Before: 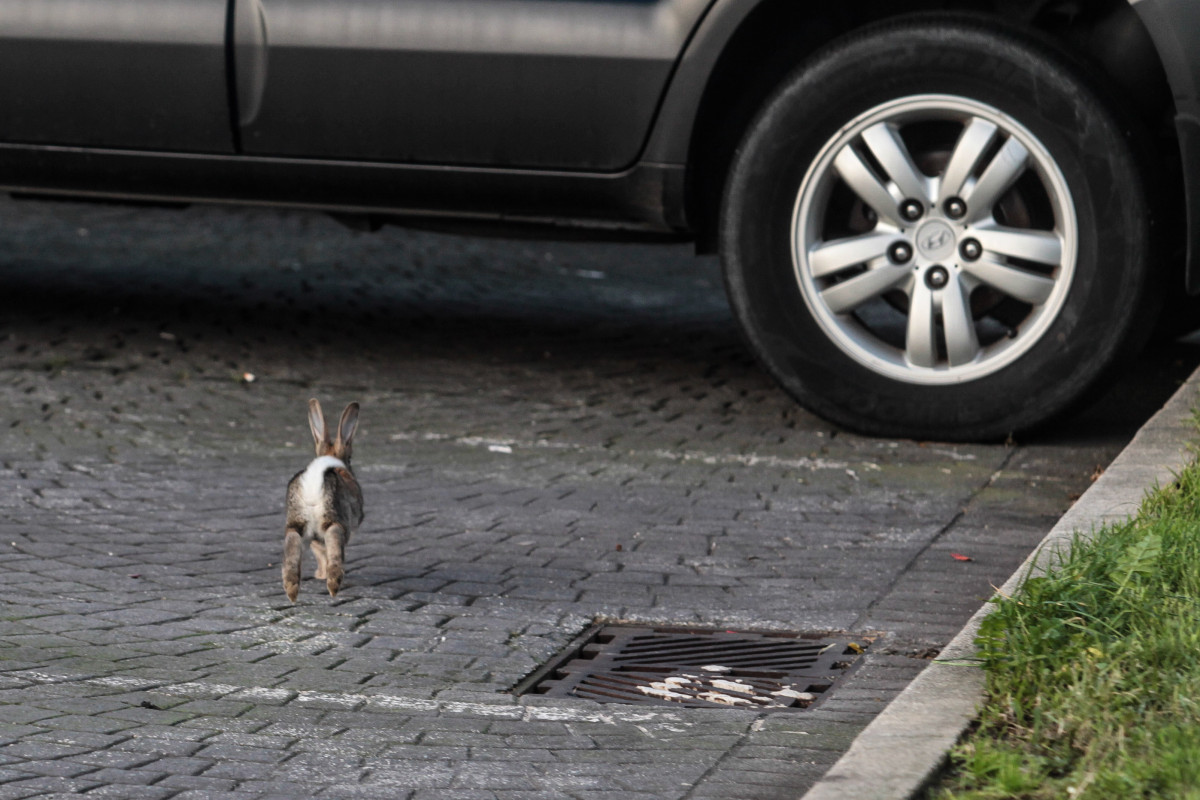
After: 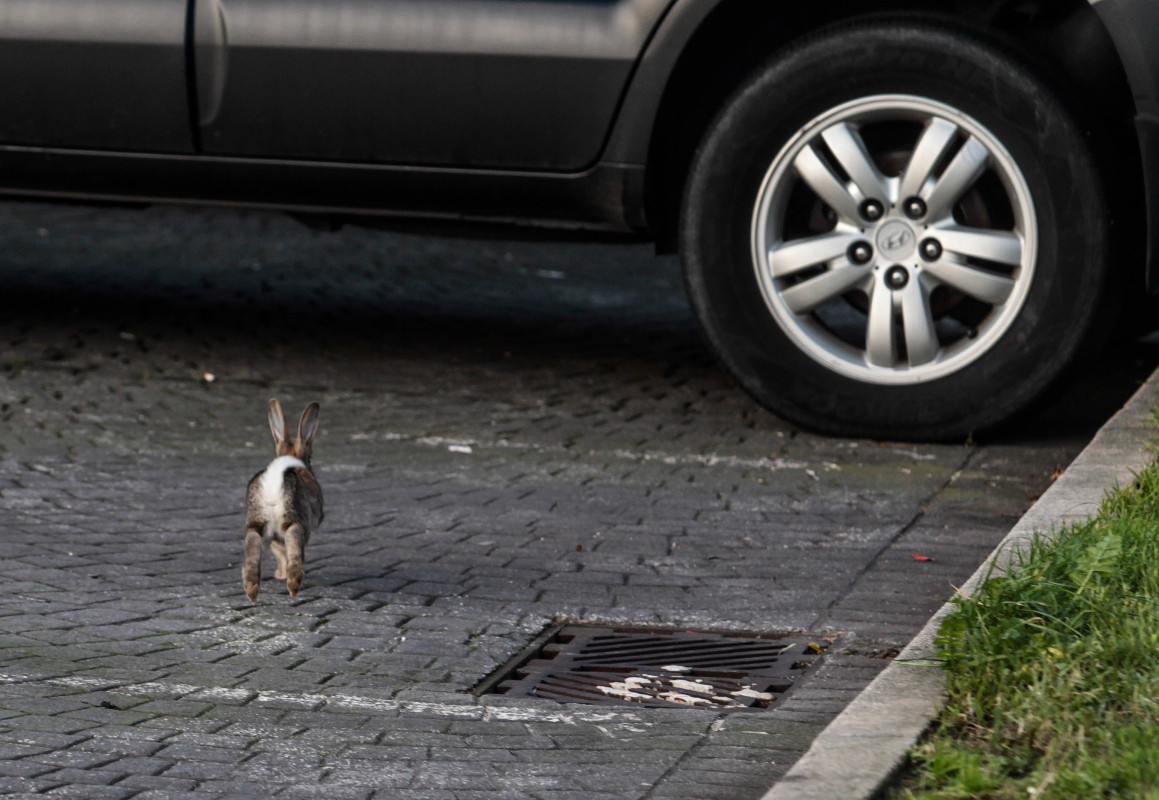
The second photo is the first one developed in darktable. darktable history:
crop and rotate: left 3.373%
contrast brightness saturation: brightness -0.09
